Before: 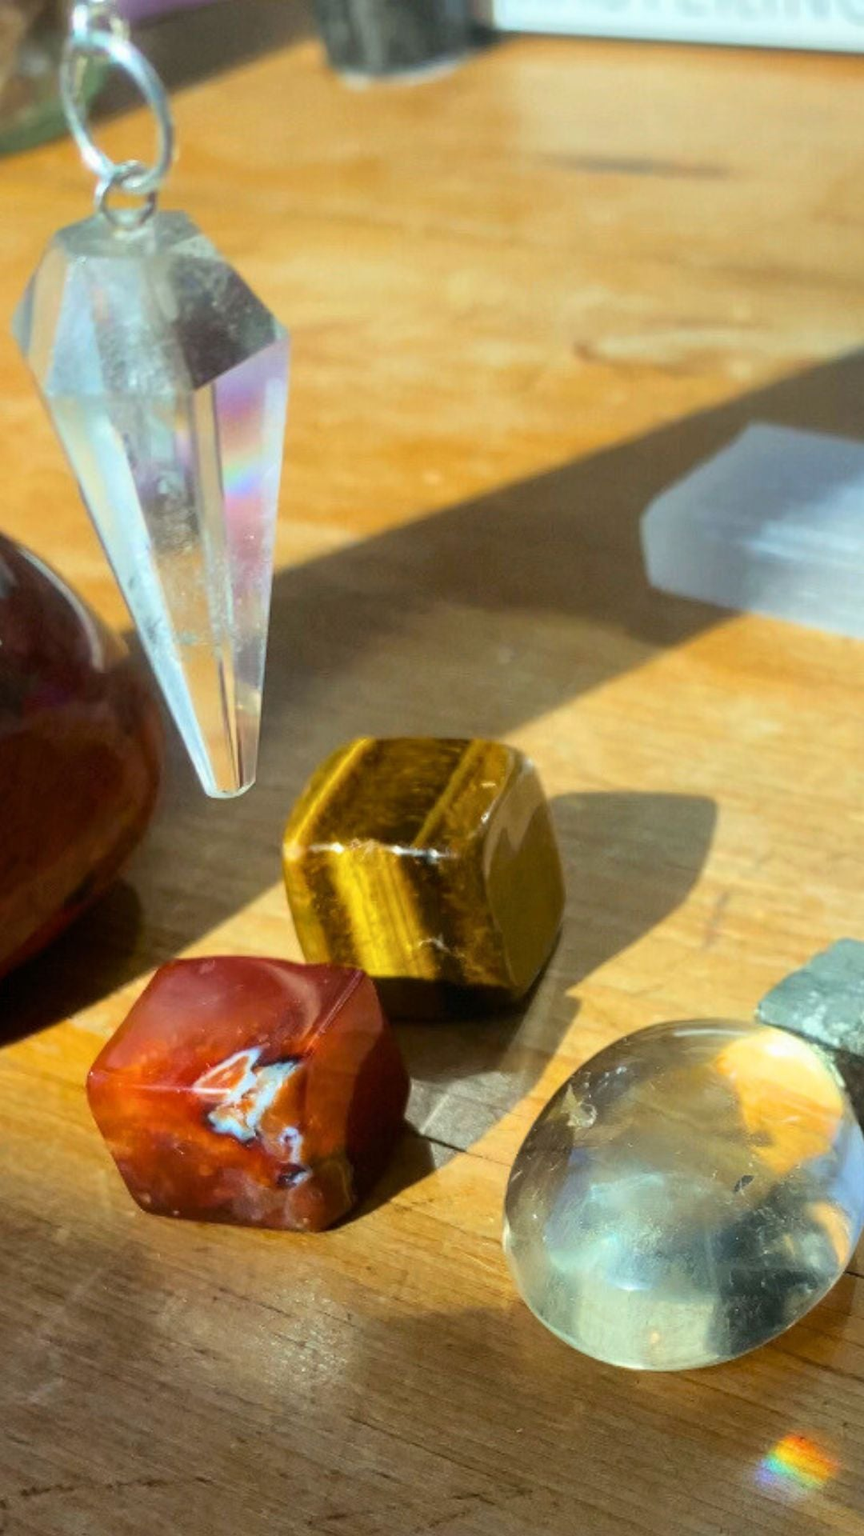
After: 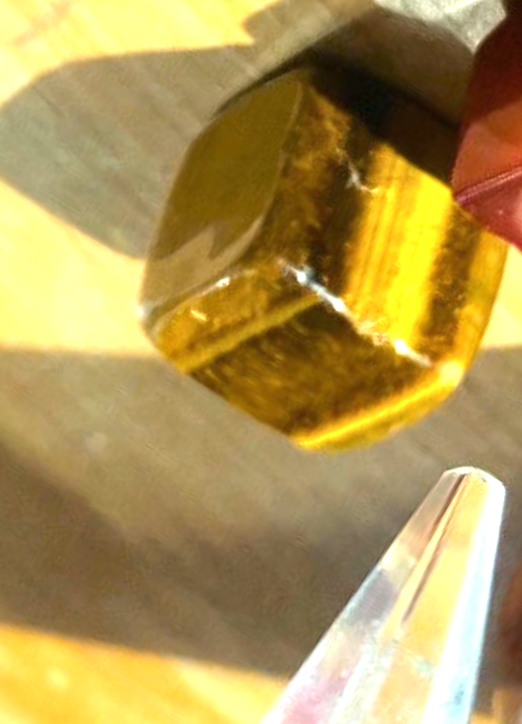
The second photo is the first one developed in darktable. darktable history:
crop and rotate: angle 148.42°, left 9.131%, top 15.683%, right 4.551%, bottom 17.037%
exposure: black level correction 0, exposure 0.95 EV, compensate highlight preservation false
